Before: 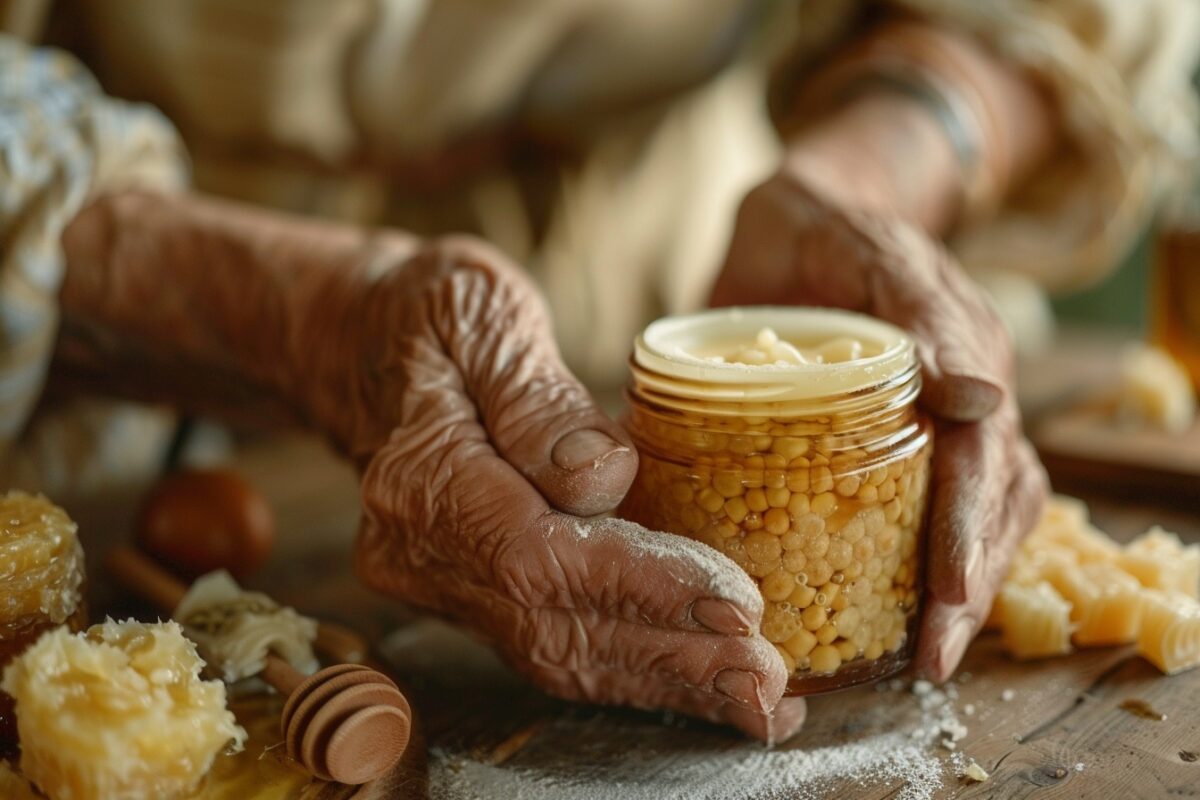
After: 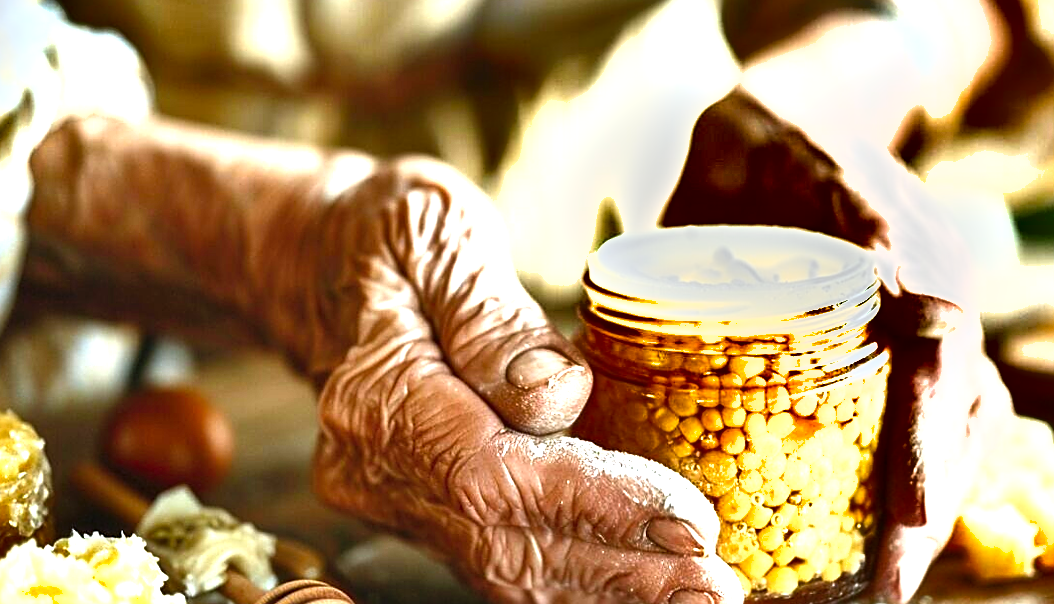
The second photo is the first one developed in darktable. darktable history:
tone equalizer: -8 EV -0.417 EV, -7 EV -0.389 EV, -6 EV -0.333 EV, -5 EV -0.222 EV, -3 EV 0.222 EV, -2 EV 0.333 EV, -1 EV 0.389 EV, +0 EV 0.417 EV, edges refinement/feathering 500, mask exposure compensation -1.57 EV, preserve details no
rotate and perspective: lens shift (horizontal) -0.055, automatic cropping off
levels: levels [0, 0.281, 0.562]
shadows and highlights: soften with gaussian
crop and rotate: left 2.425%, top 11.305%, right 9.6%, bottom 15.08%
white balance: red 0.926, green 1.003, blue 1.133
exposure: exposure 0.2 EV, compensate highlight preservation false
sharpen: on, module defaults
